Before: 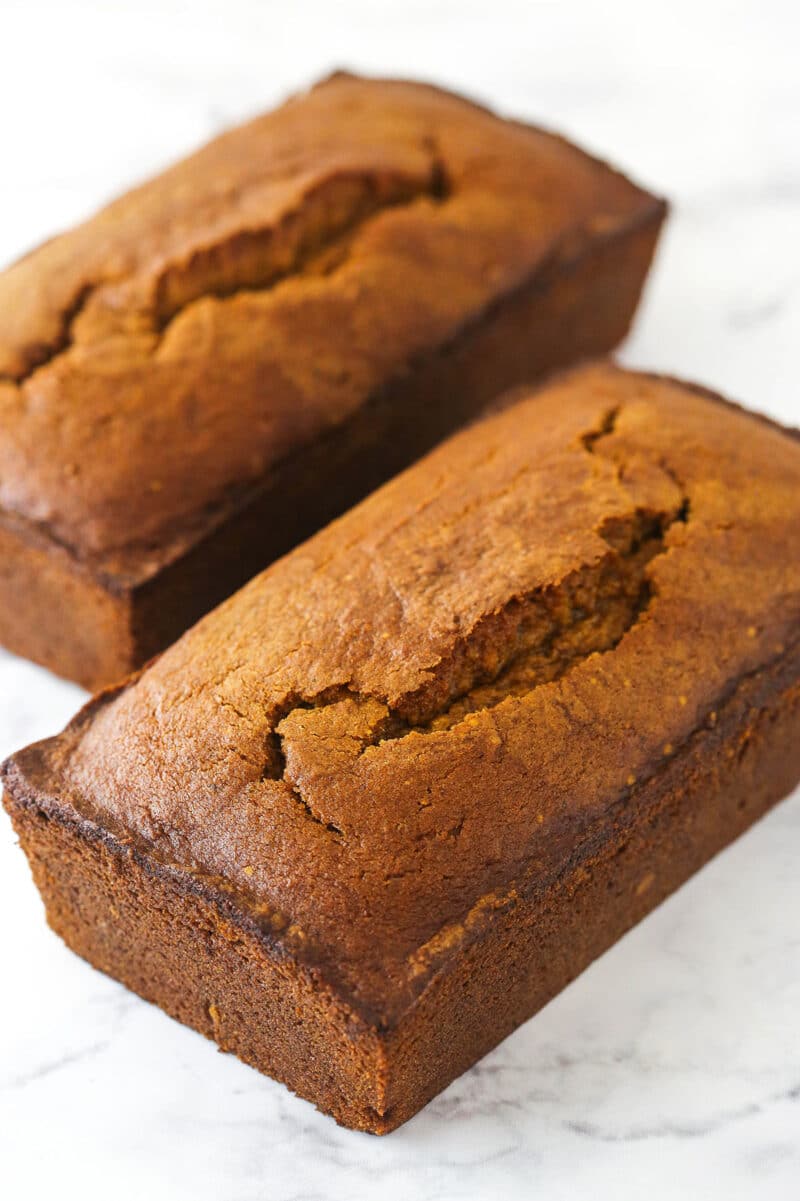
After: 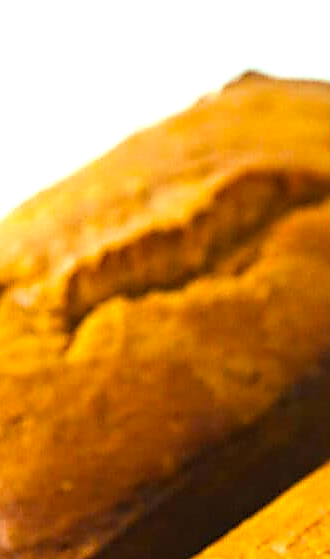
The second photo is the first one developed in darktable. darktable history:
exposure: exposure 0.492 EV, compensate highlight preservation false
color balance rgb: highlights gain › luminance 19.793%, highlights gain › chroma 2.776%, highlights gain › hue 175.27°, perceptual saturation grading › global saturation 29.484%, global vibrance 20%
sharpen: radius 1.352, amount 1.266, threshold 0.72
crop and rotate: left 11.244%, top 0.08%, right 47.5%, bottom 53.312%
